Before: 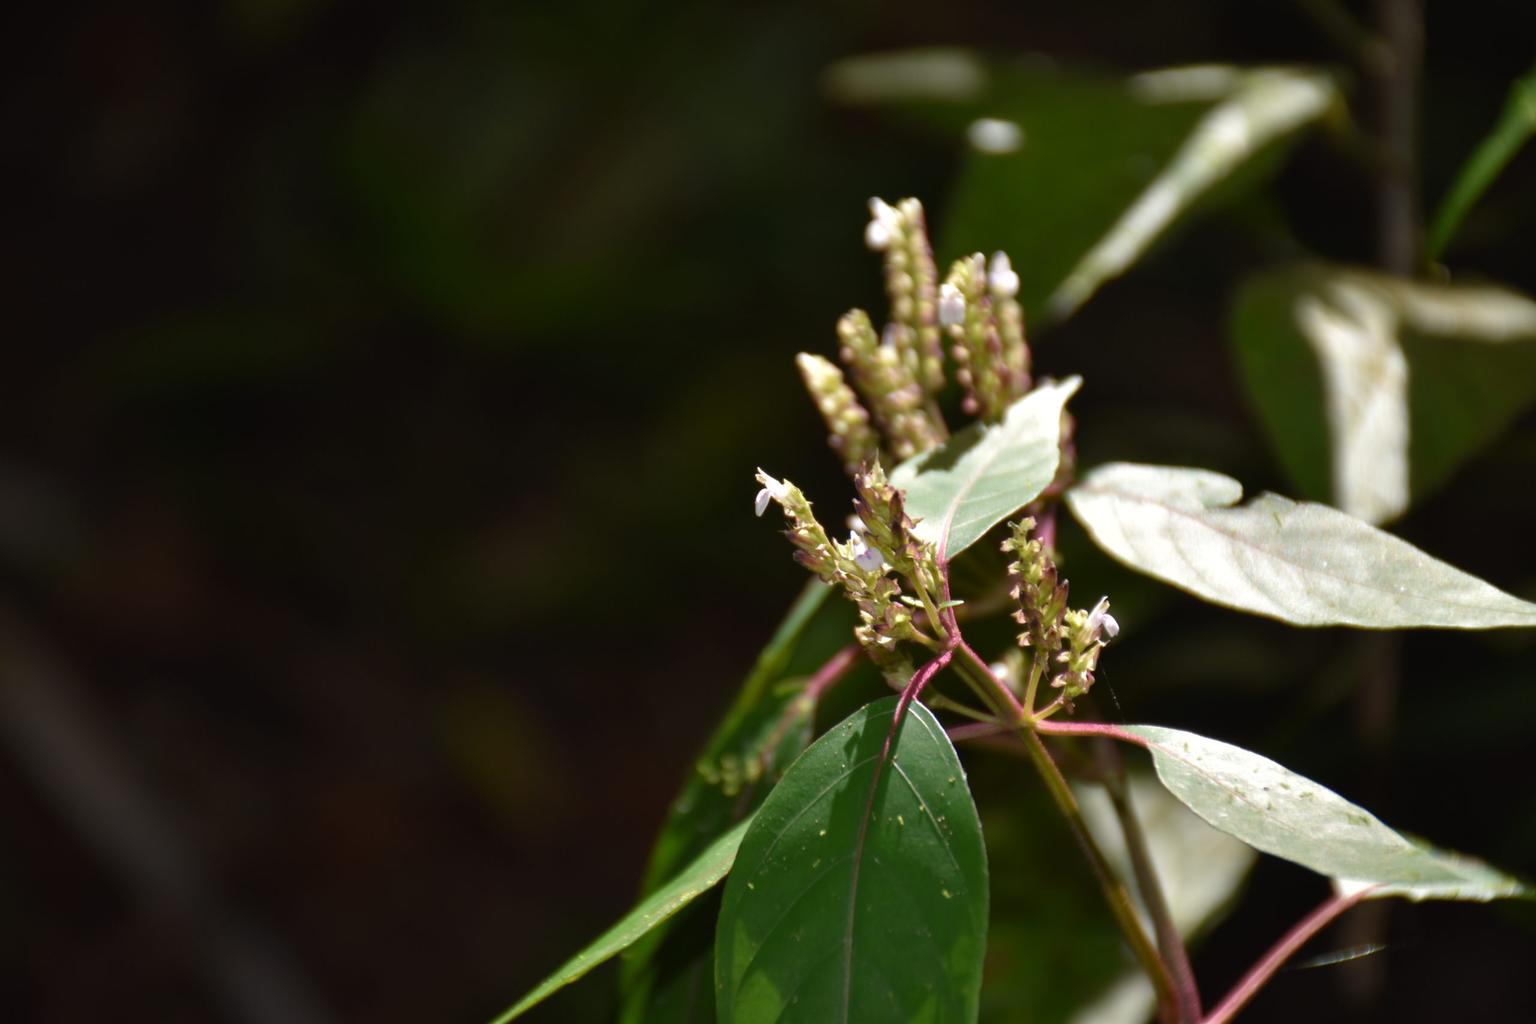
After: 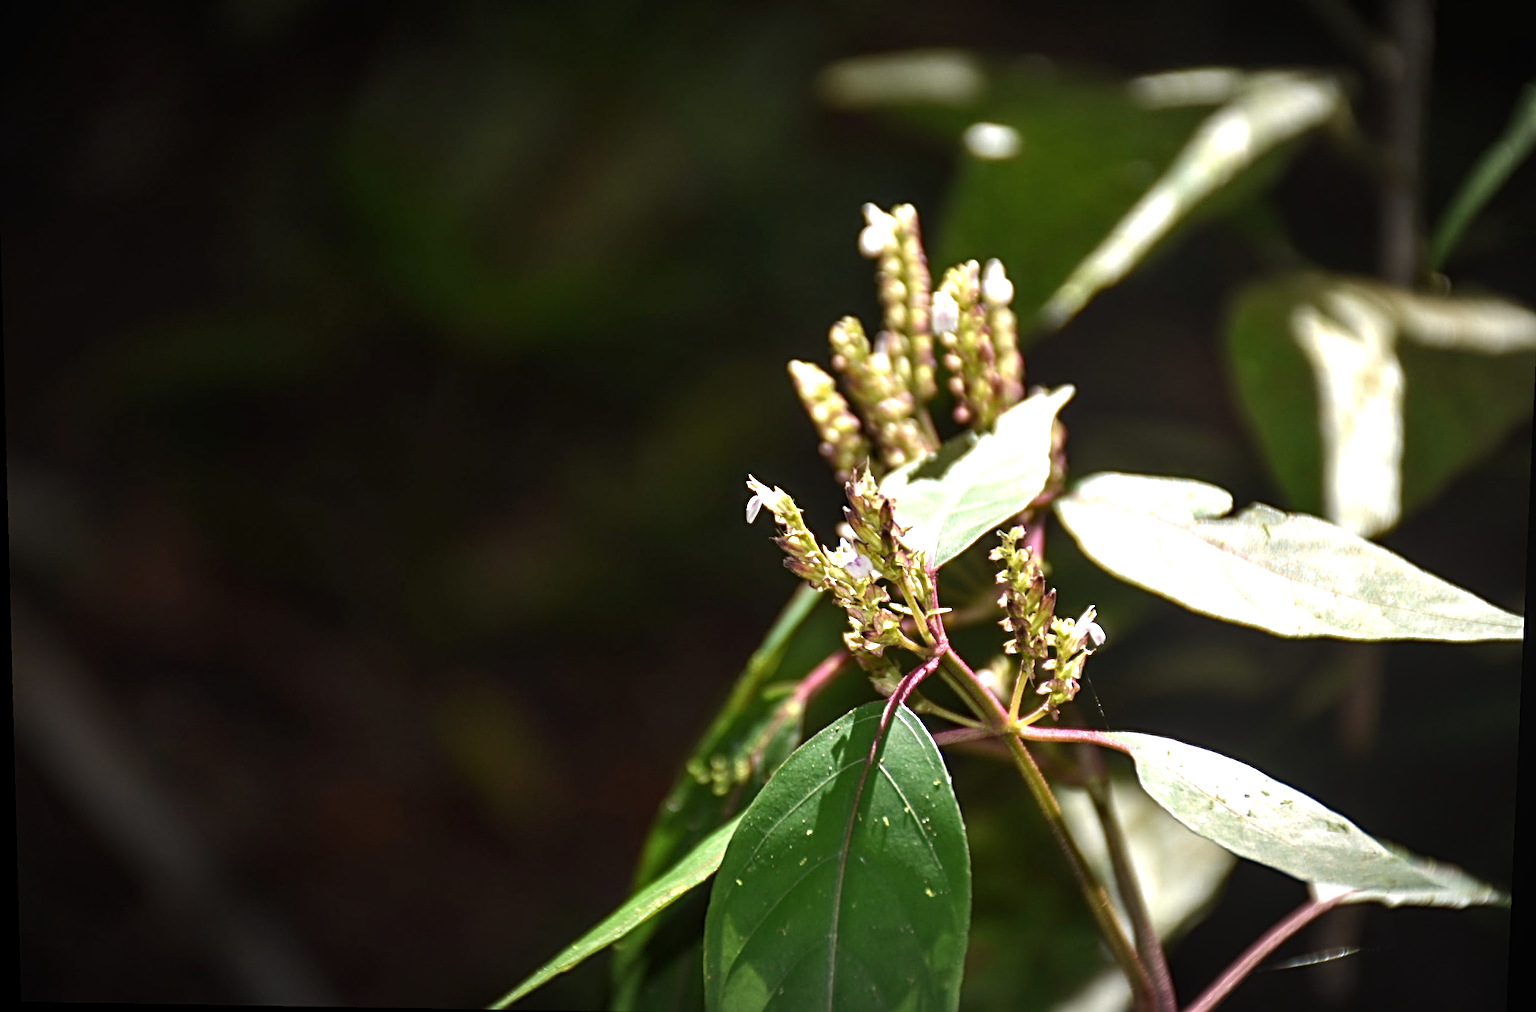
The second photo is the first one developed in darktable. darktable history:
vignetting: automatic ratio true
tone equalizer: -8 EV -0.417 EV, -7 EV -0.389 EV, -6 EV -0.333 EV, -5 EV -0.222 EV, -3 EV 0.222 EV, -2 EV 0.333 EV, -1 EV 0.389 EV, +0 EV 0.417 EV, edges refinement/feathering 500, mask exposure compensation -1.57 EV, preserve details no
exposure: exposure 0.6 EV, compensate highlight preservation false
crop and rotate: angle -0.5°
sharpen: radius 4.883
rotate and perspective: lens shift (vertical) 0.048, lens shift (horizontal) -0.024, automatic cropping off
local contrast: on, module defaults
